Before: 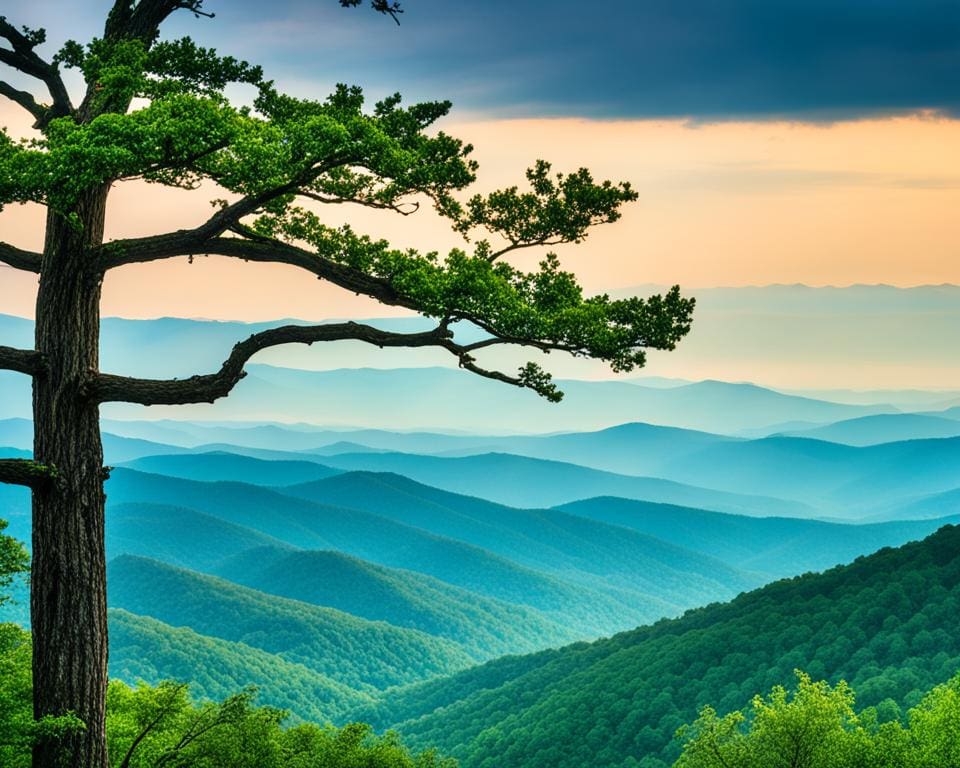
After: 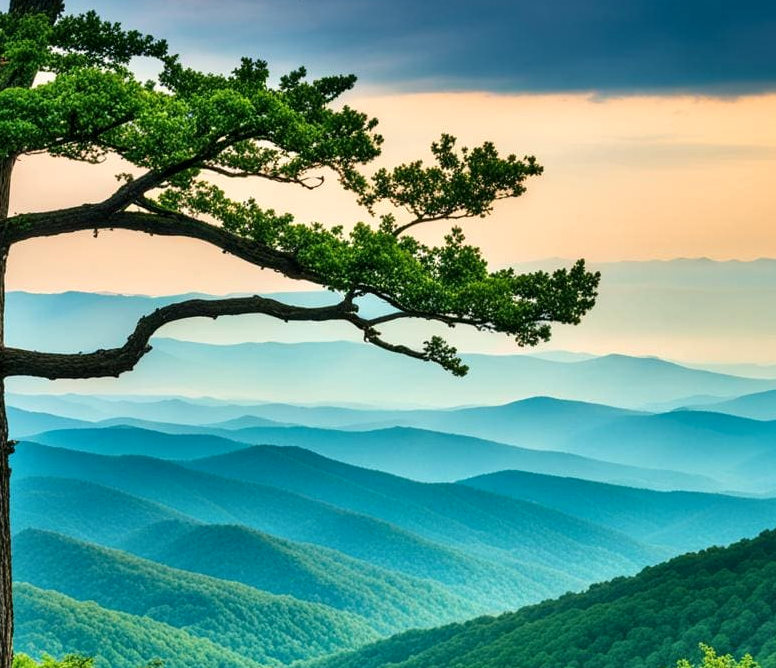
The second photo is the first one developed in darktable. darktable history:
local contrast: mode bilateral grid, contrast 20, coarseness 50, detail 132%, midtone range 0.2
crop: left 9.929%, top 3.475%, right 9.188%, bottom 9.529%
